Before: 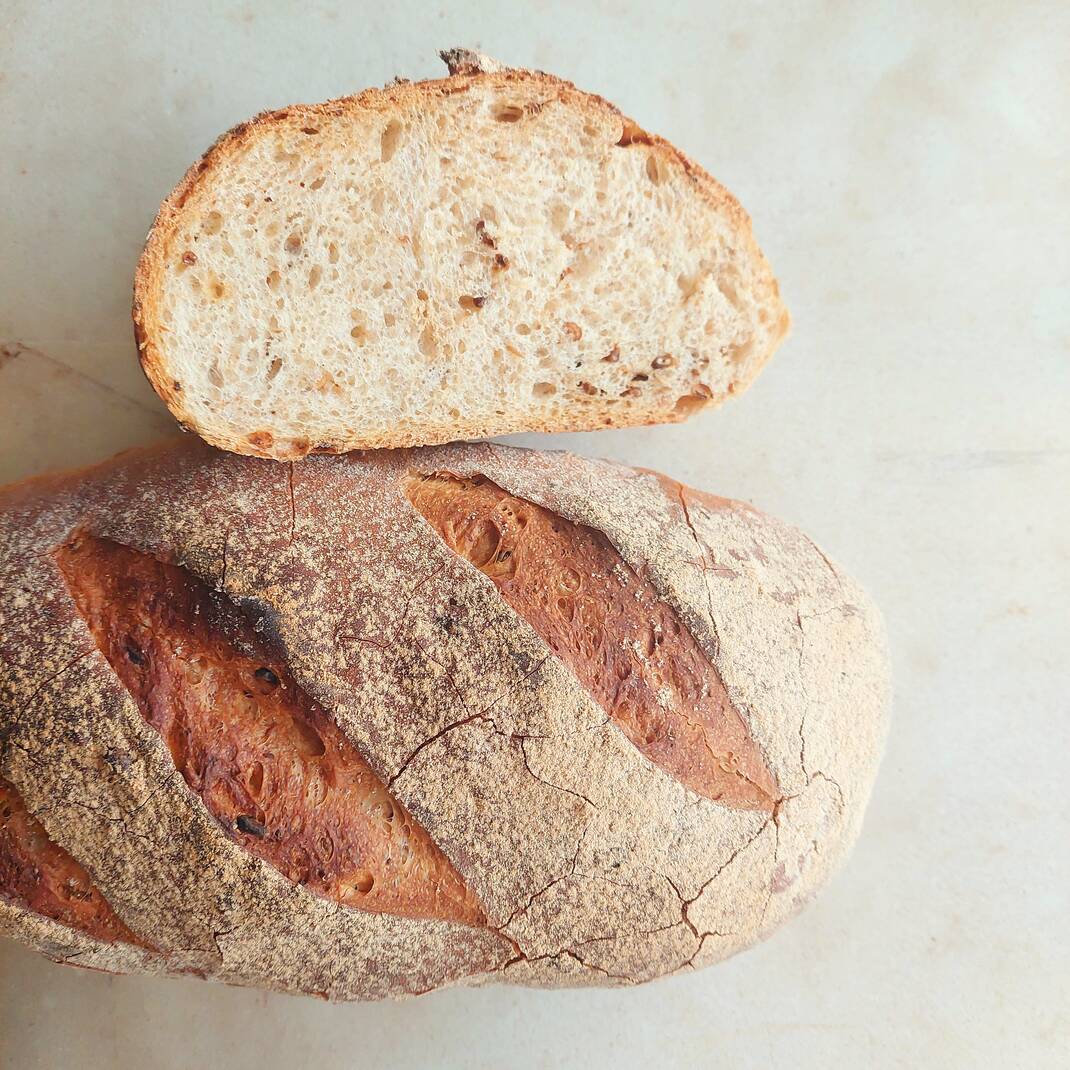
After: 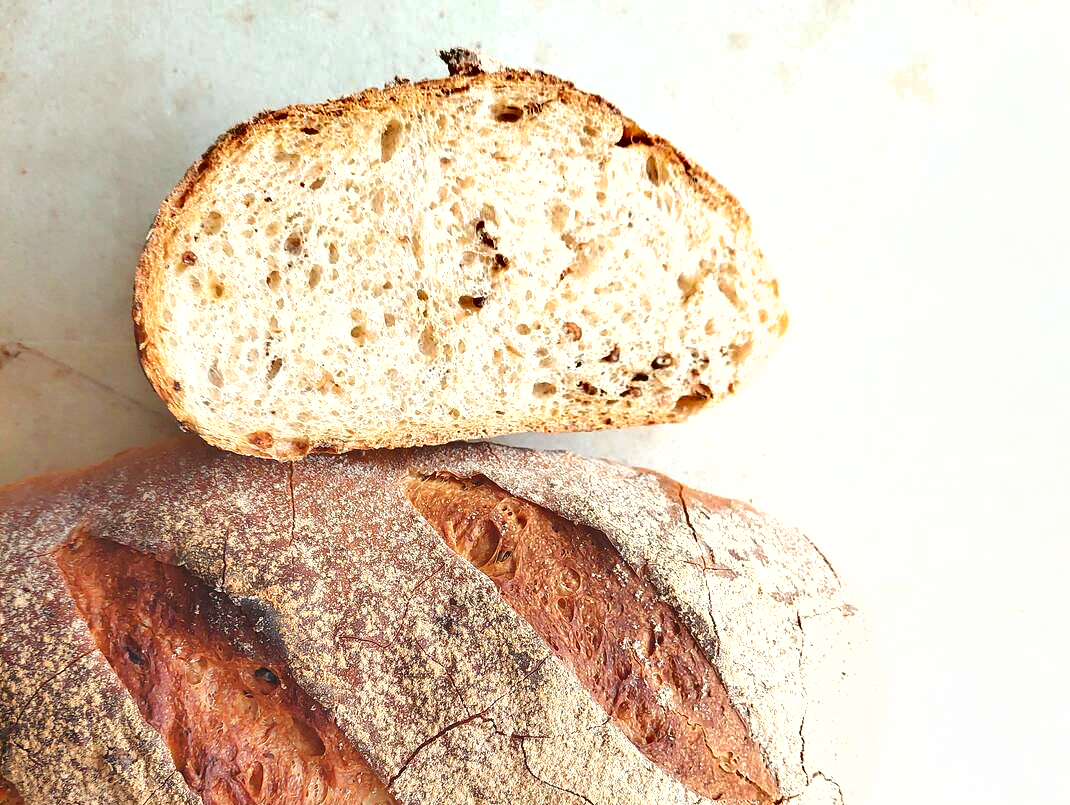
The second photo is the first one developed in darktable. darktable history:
exposure: exposure 0.551 EV, compensate highlight preservation false
crop: bottom 24.753%
shadows and highlights: soften with gaussian
